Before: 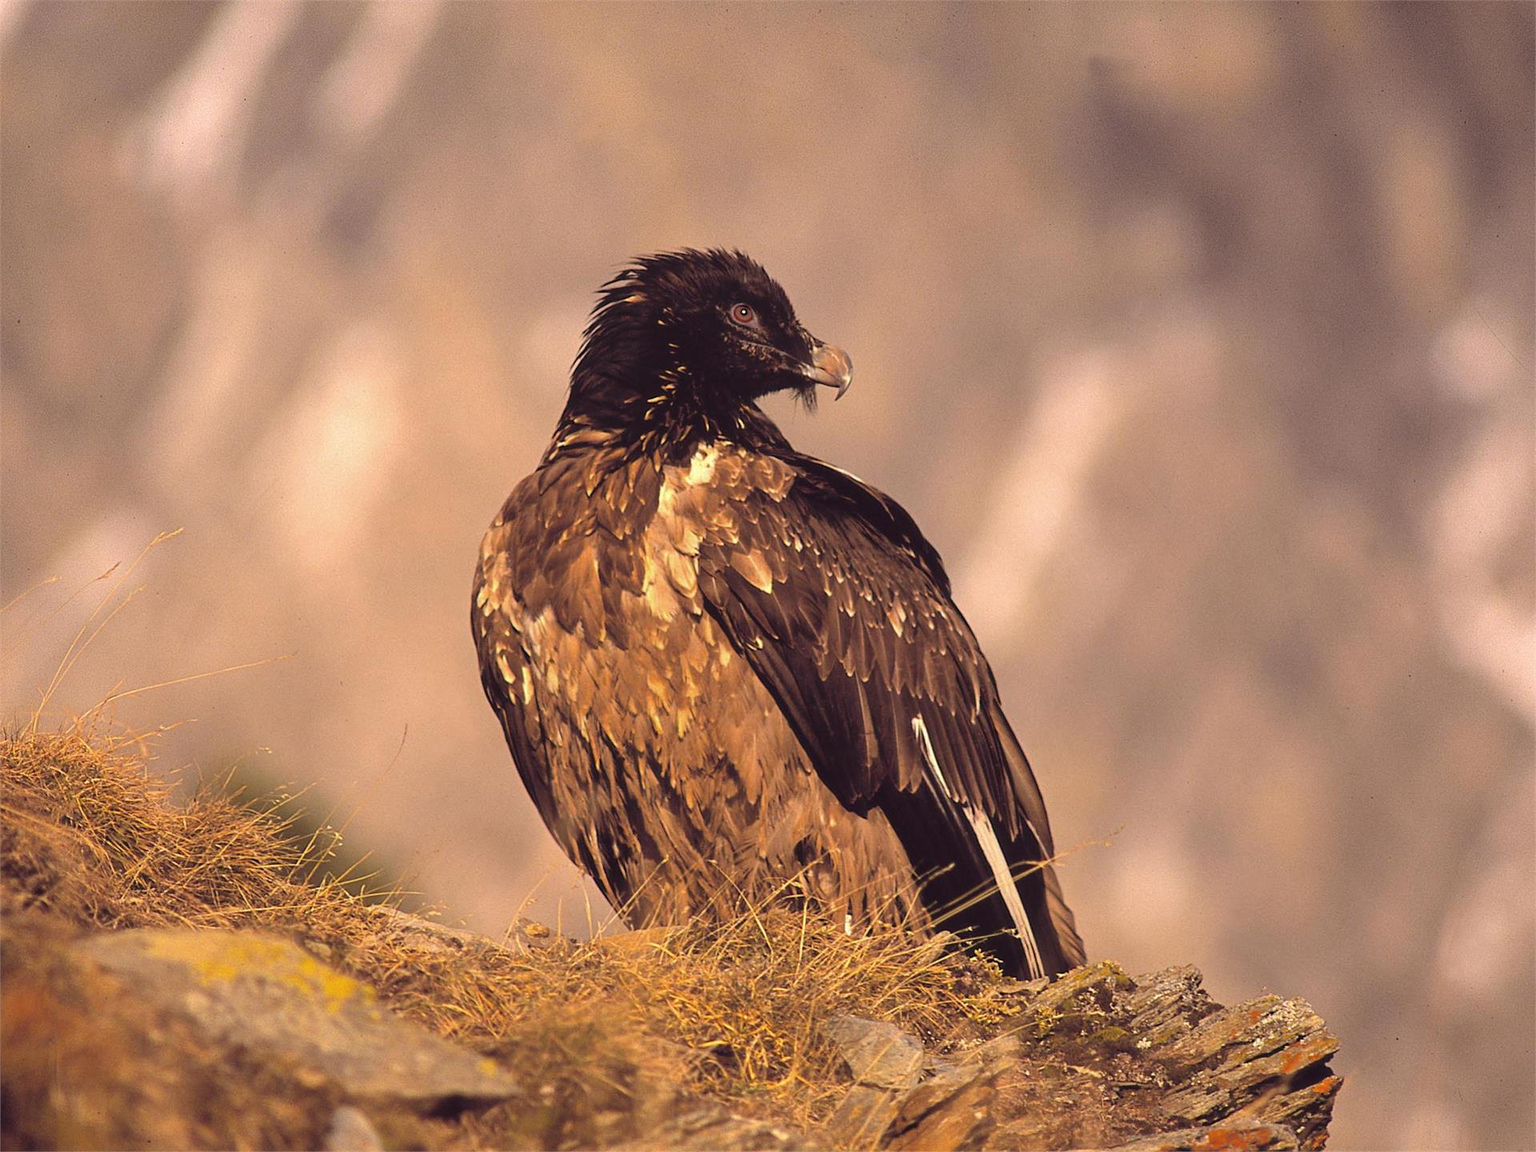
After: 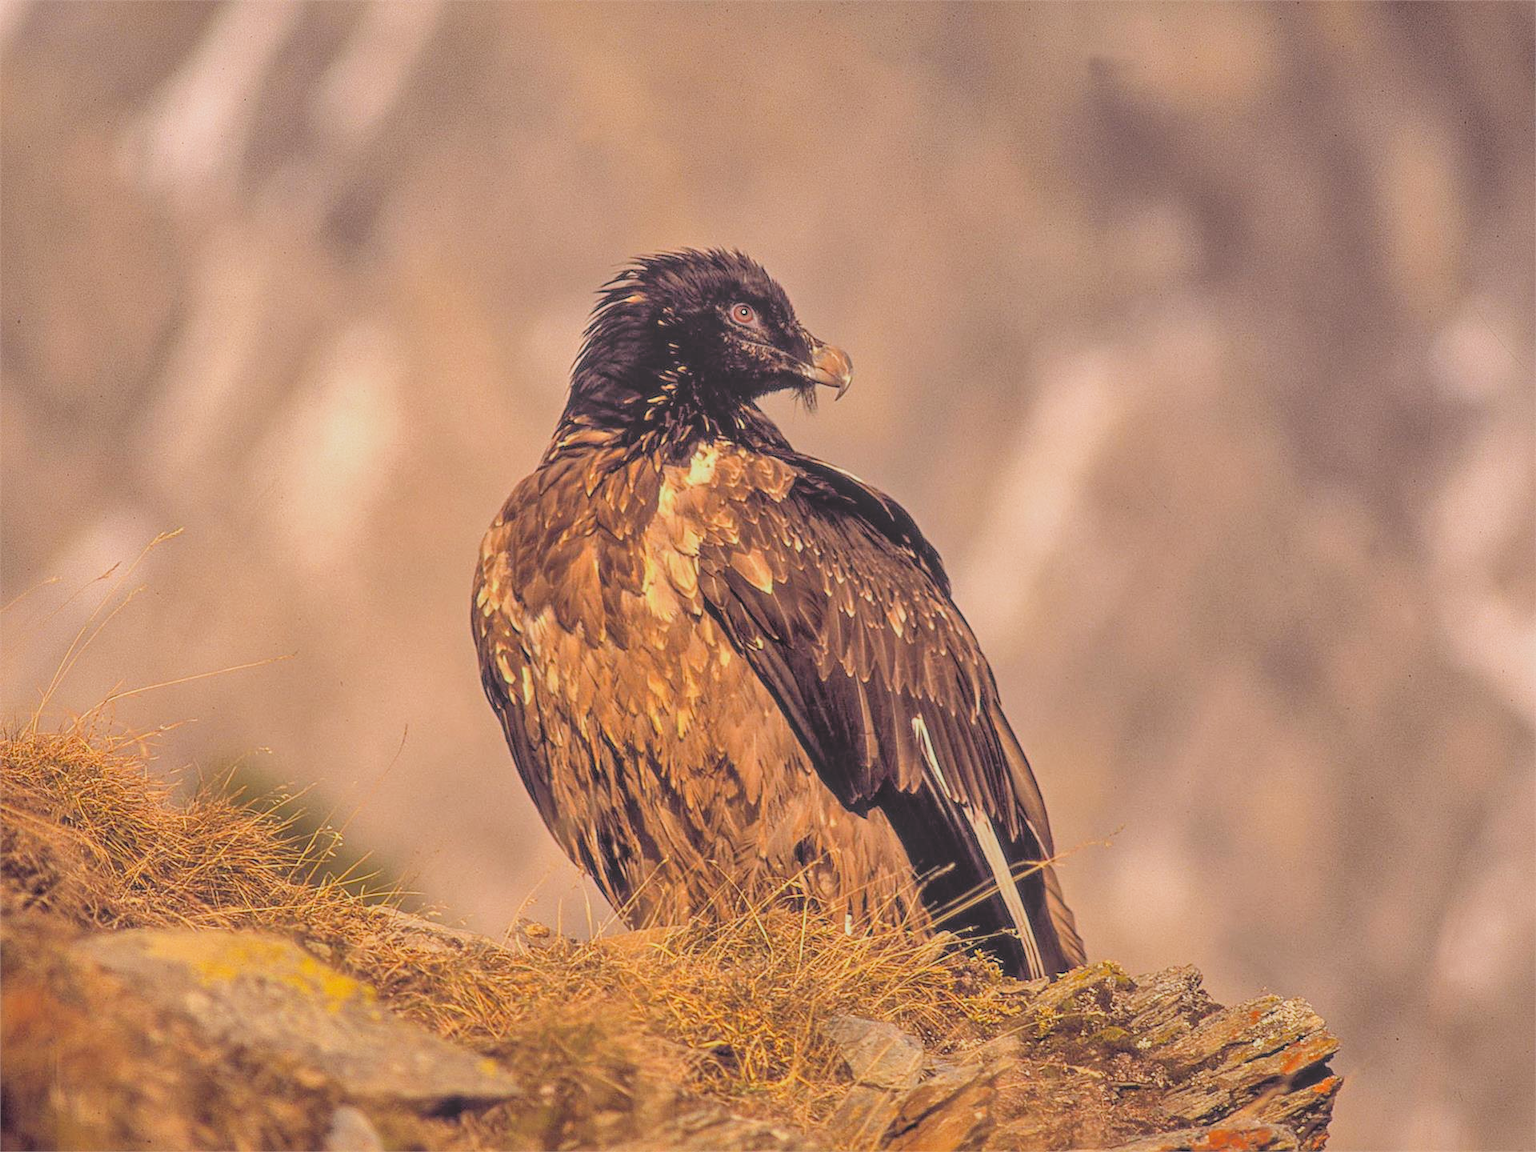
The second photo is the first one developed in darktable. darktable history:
local contrast: highlights 73%, shadows 9%, midtone range 0.191
exposure: black level correction 0, exposure 0.399 EV, compensate highlight preservation false
filmic rgb: black relative exposure -7.74 EV, white relative exposure 4.38 EV, hardness 3.75, latitude 49.34%, contrast 1.1, iterations of high-quality reconstruction 10
shadows and highlights: highlights color adjustment 39.3%
